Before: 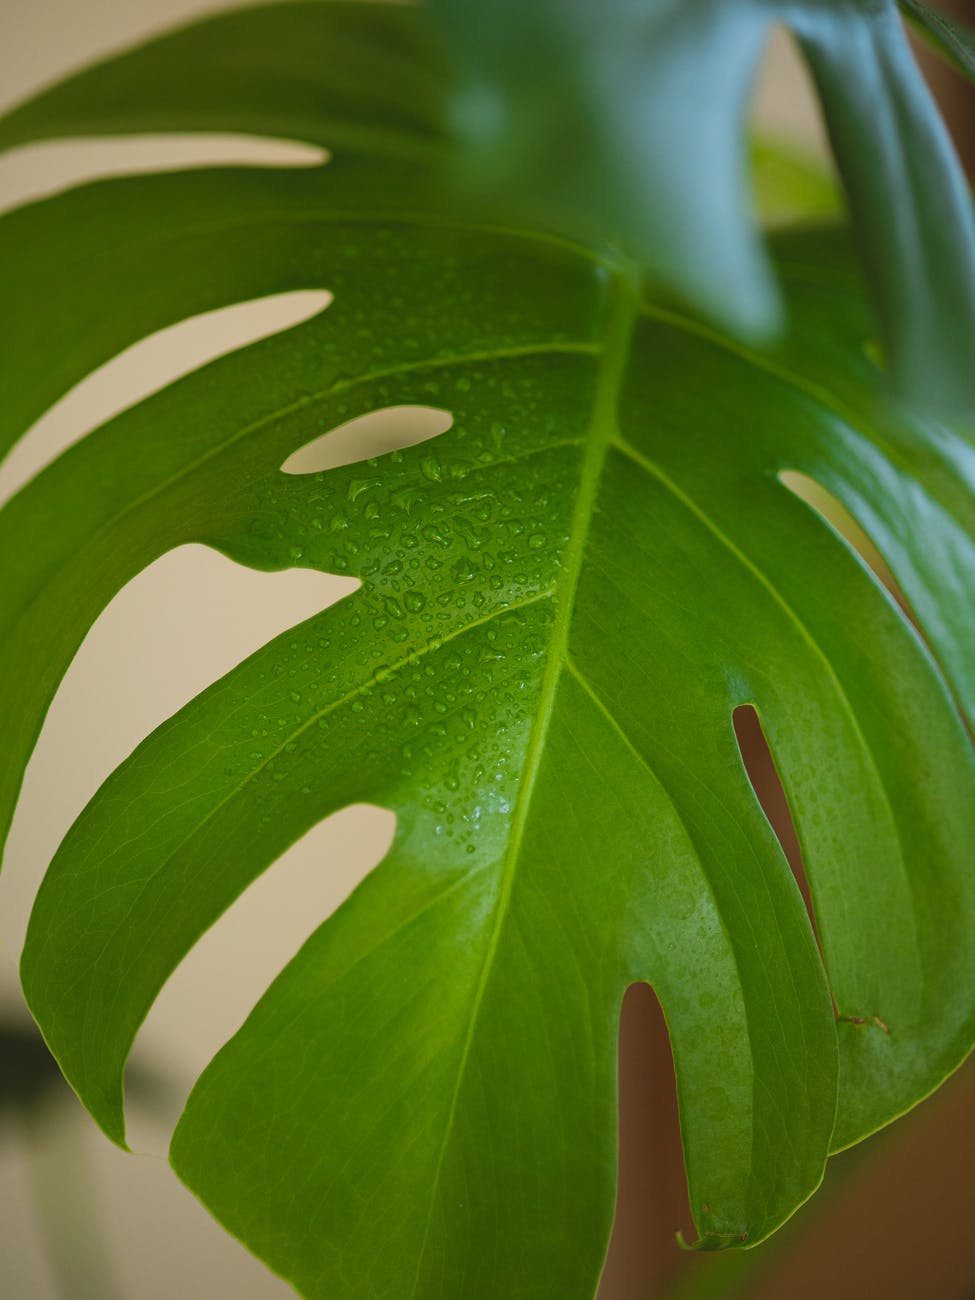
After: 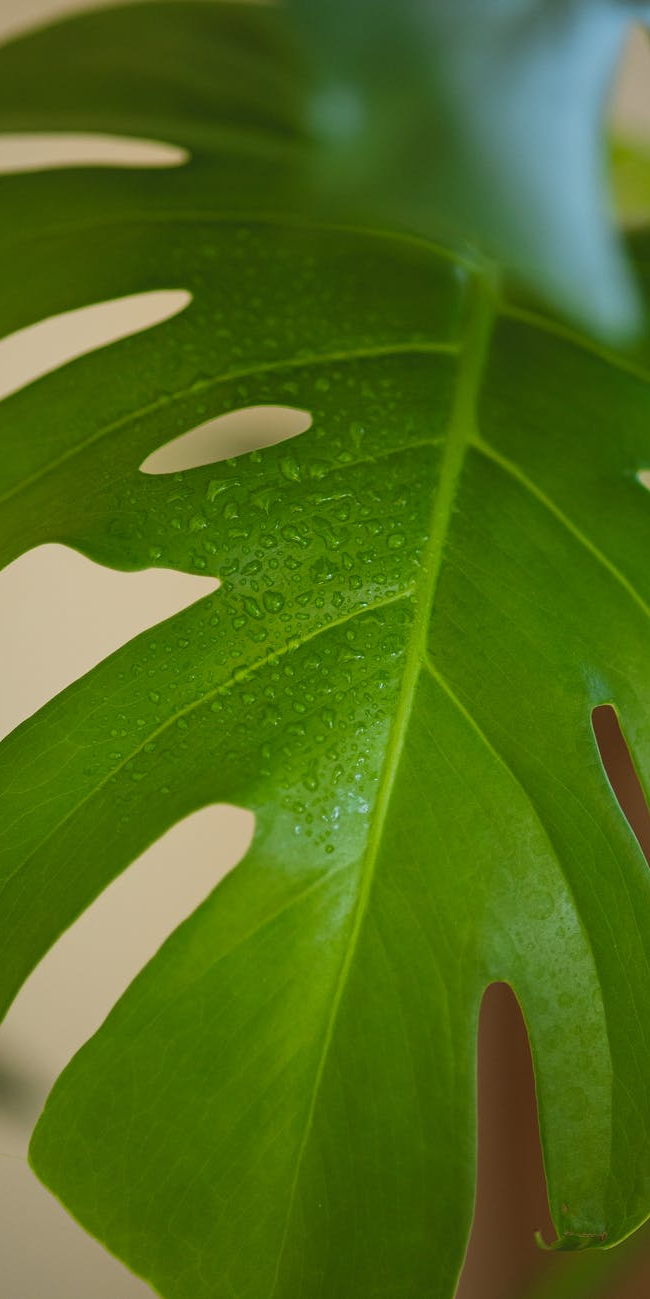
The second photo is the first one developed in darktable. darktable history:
crop and rotate: left 14.493%, right 18.838%
